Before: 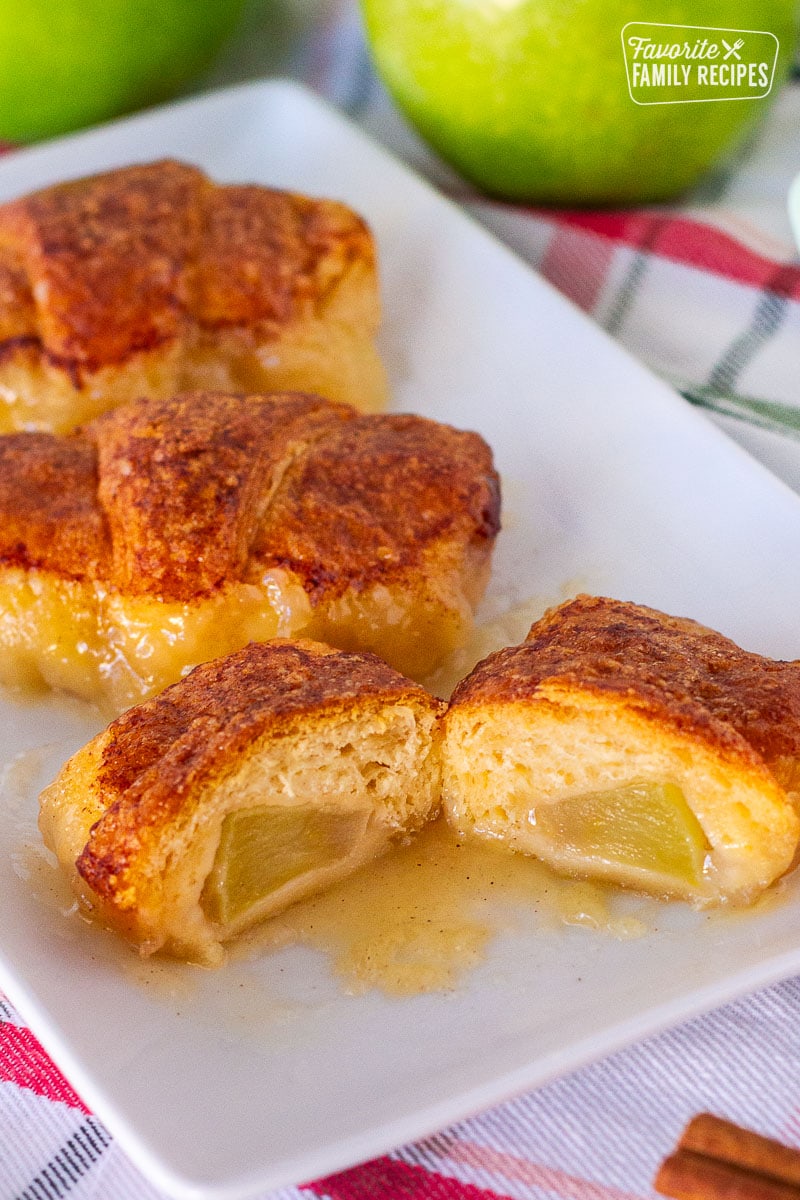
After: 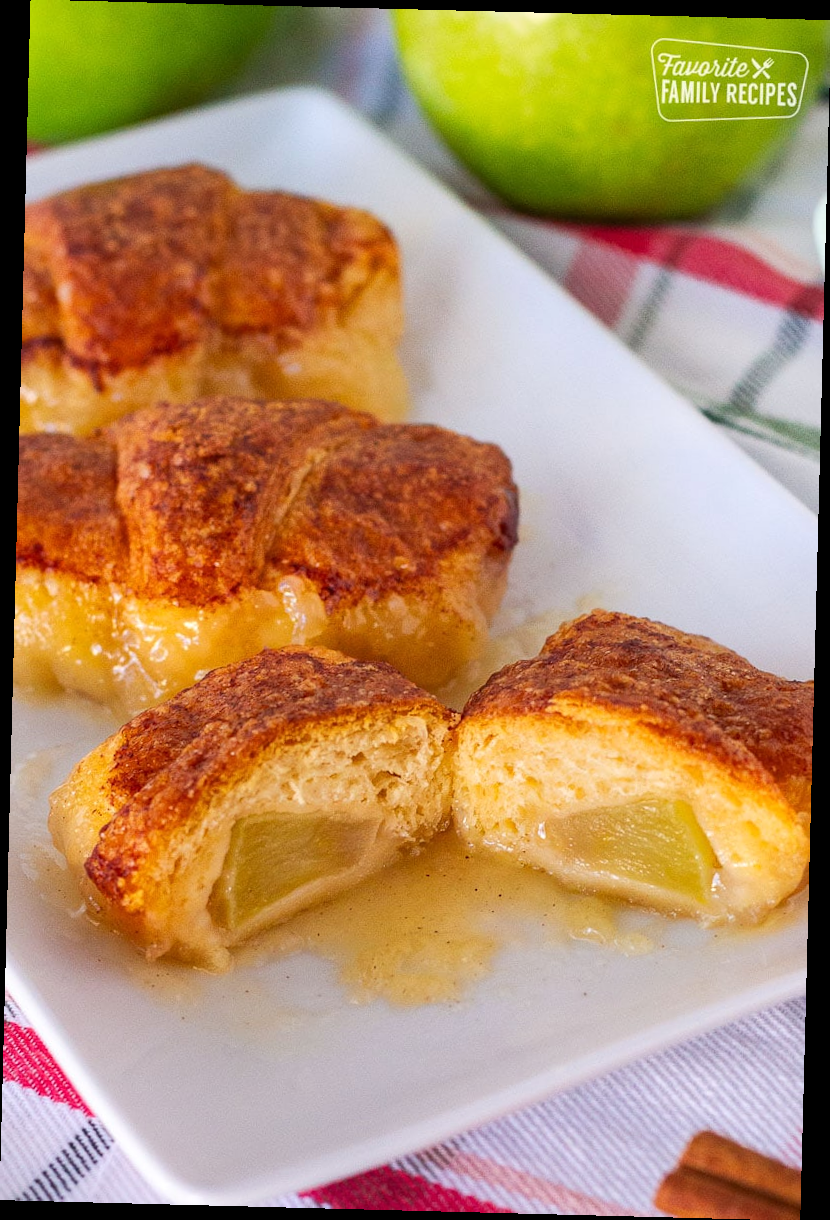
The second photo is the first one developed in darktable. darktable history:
tone equalizer: luminance estimator HSV value / RGB max
crop and rotate: angle -1.48°
